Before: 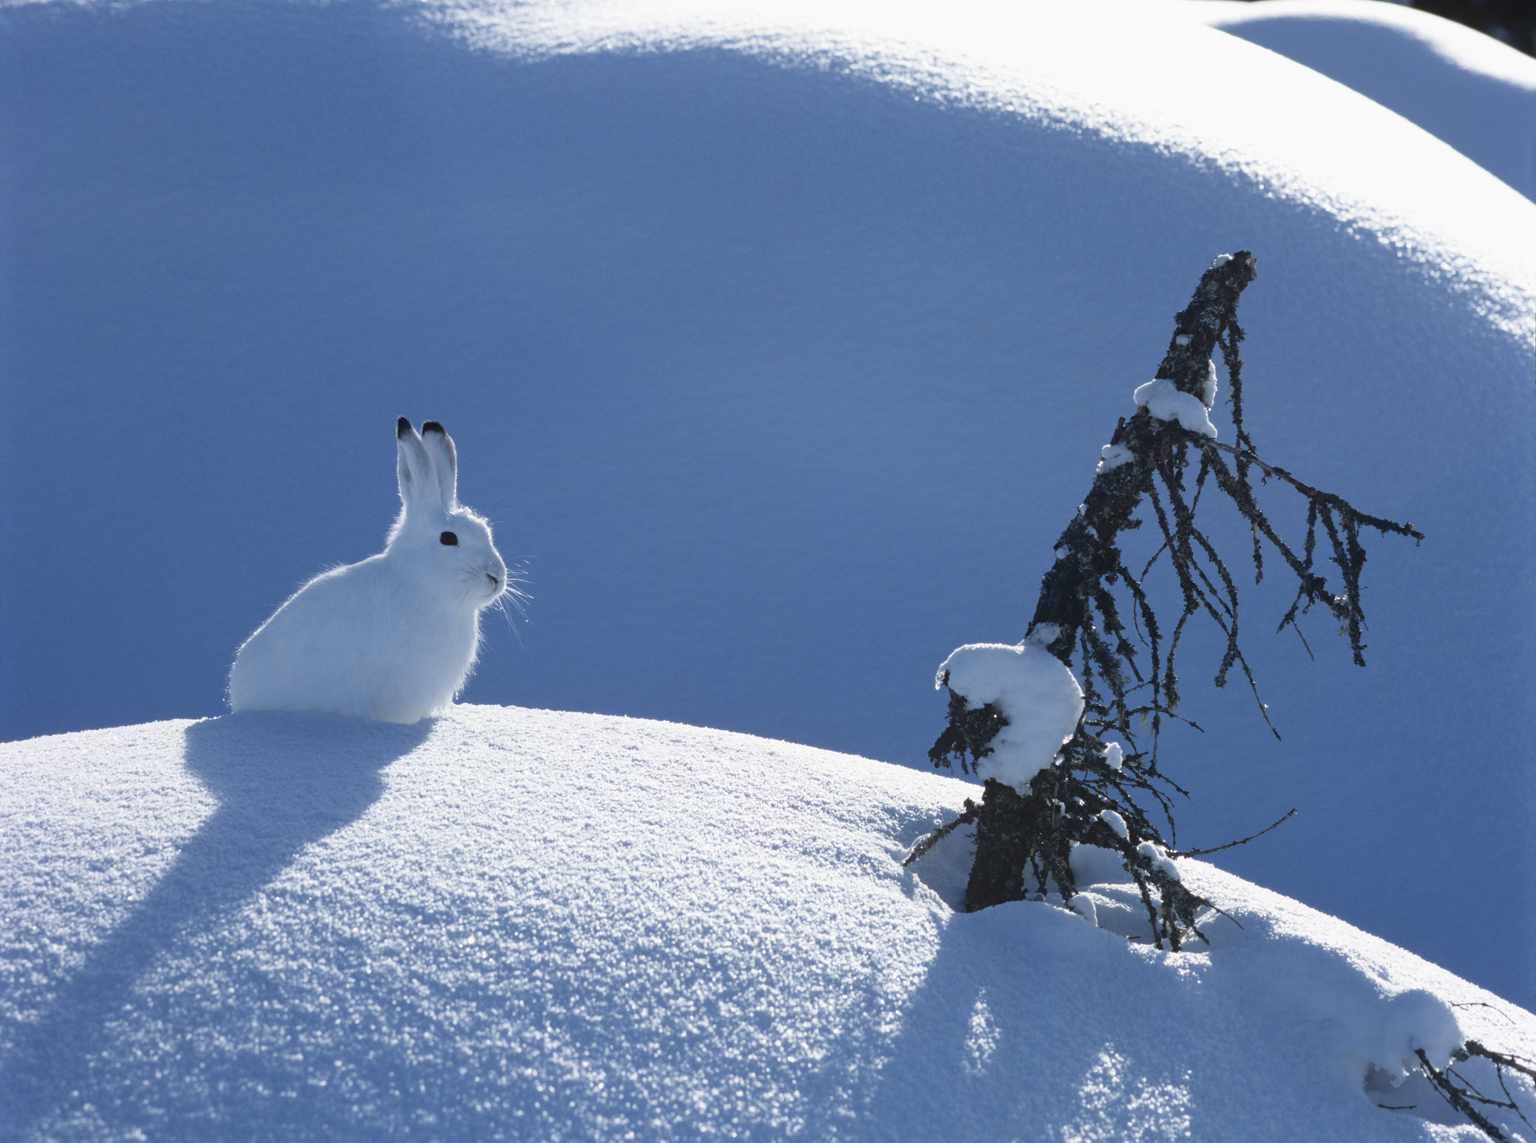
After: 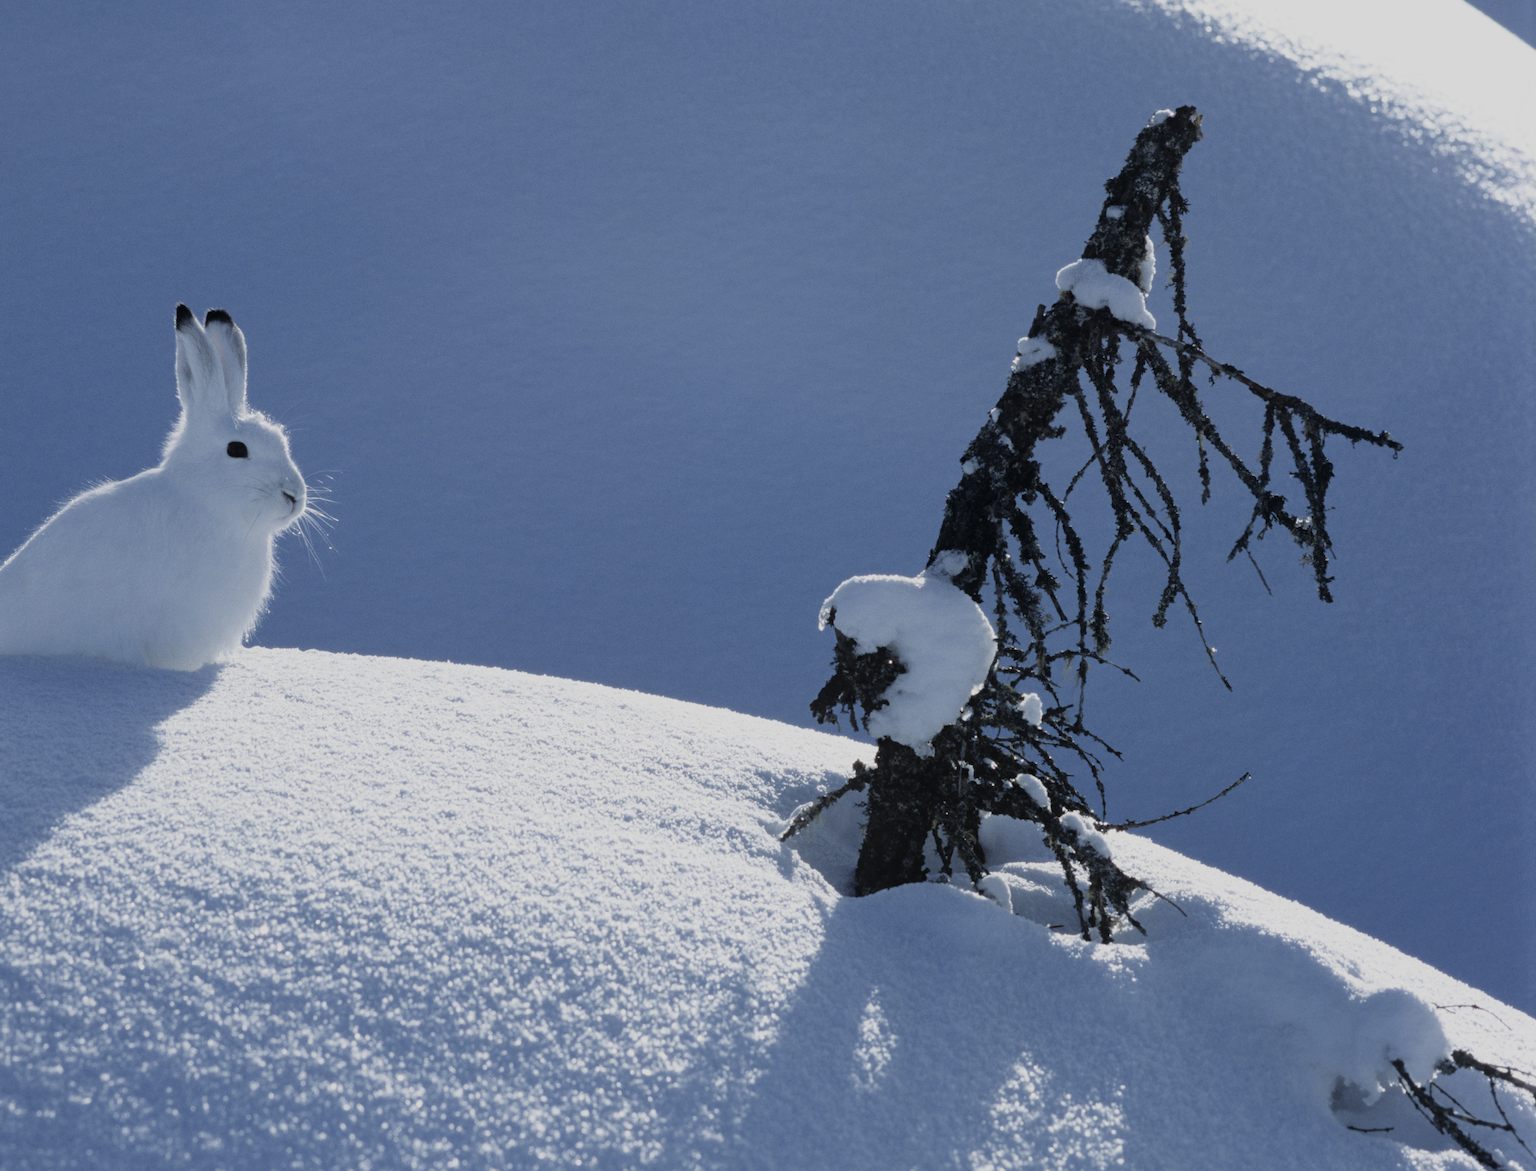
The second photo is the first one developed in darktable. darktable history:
crop: left 16.315%, top 14.246%
contrast brightness saturation: contrast 0.11, saturation -0.17
filmic rgb: black relative exposure -7.65 EV, white relative exposure 4.56 EV, hardness 3.61
